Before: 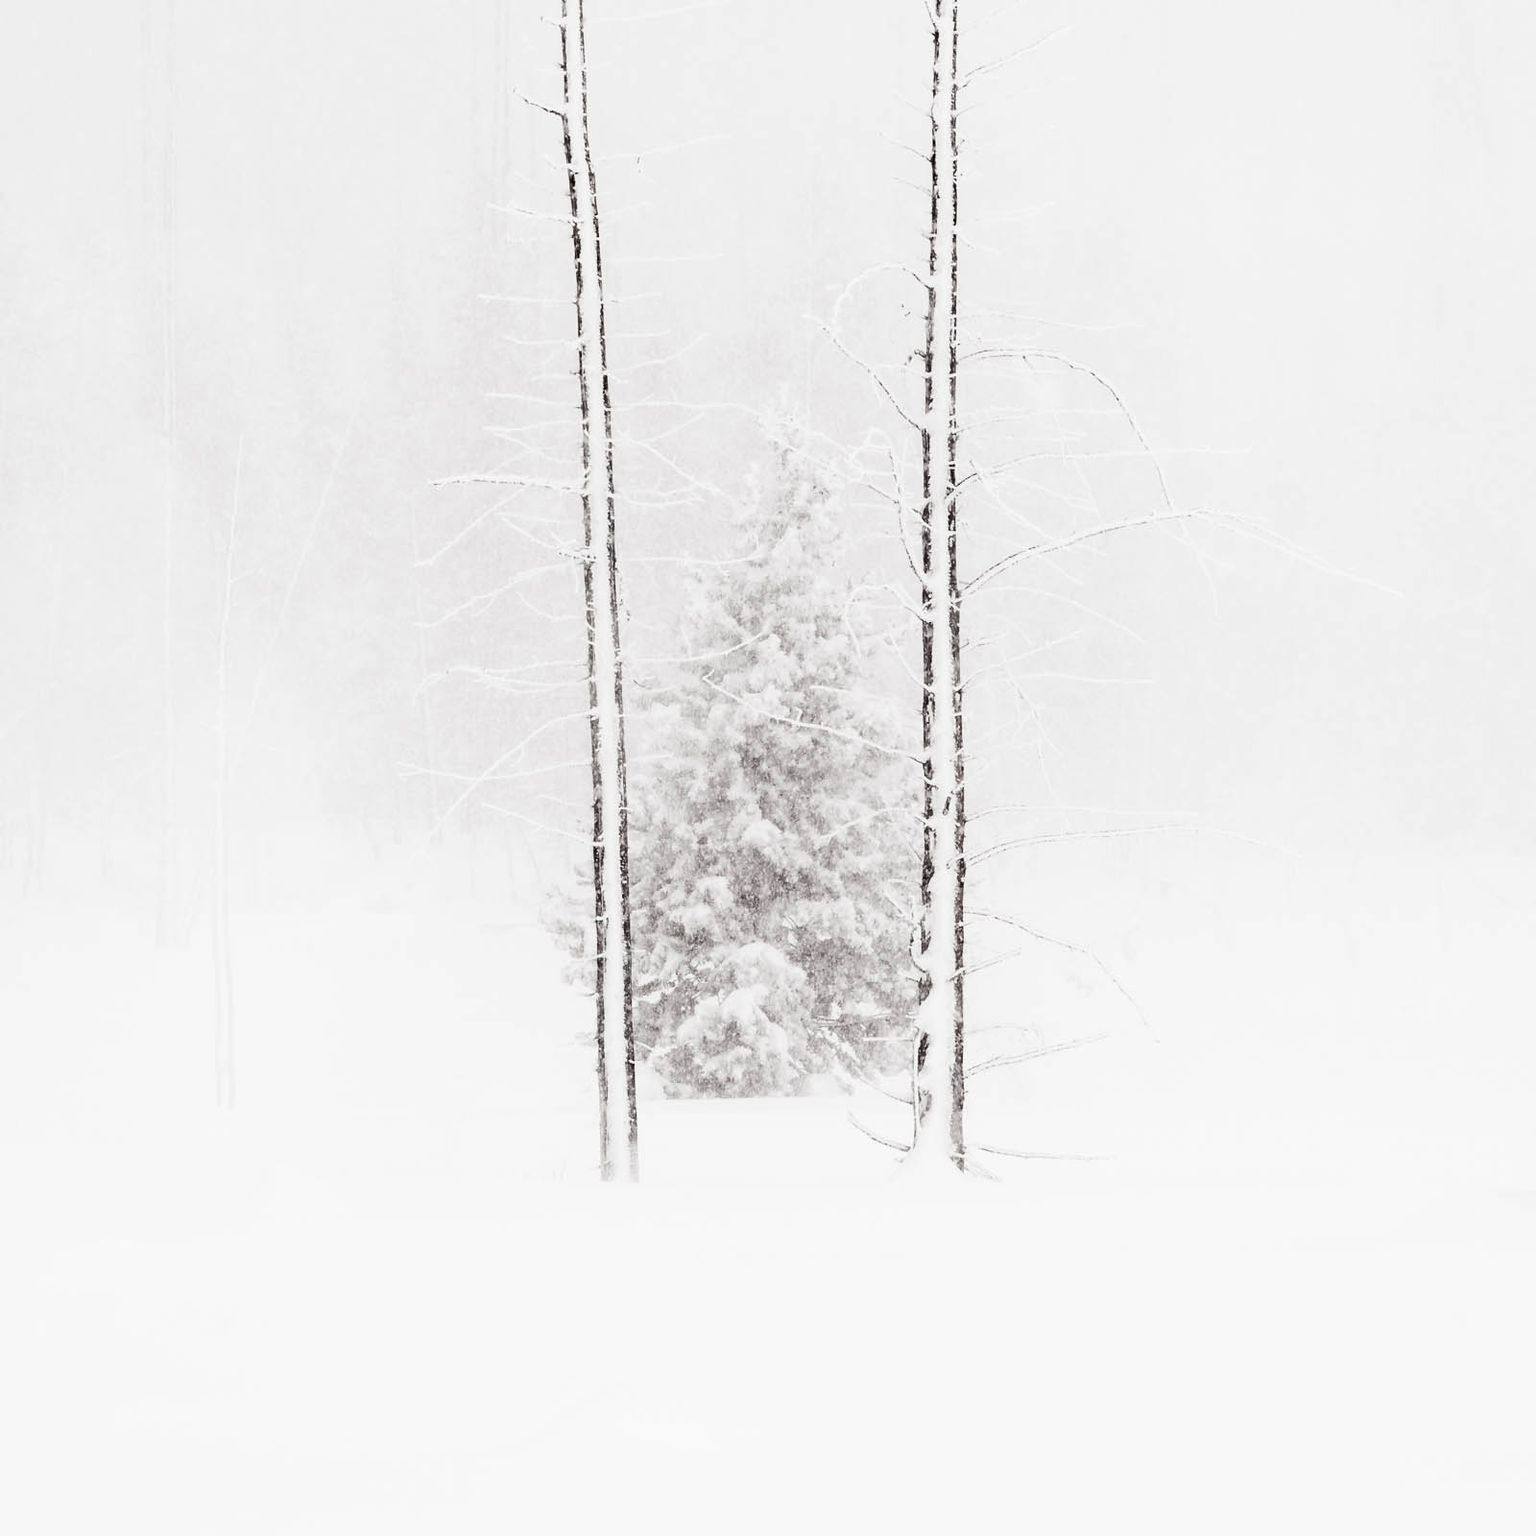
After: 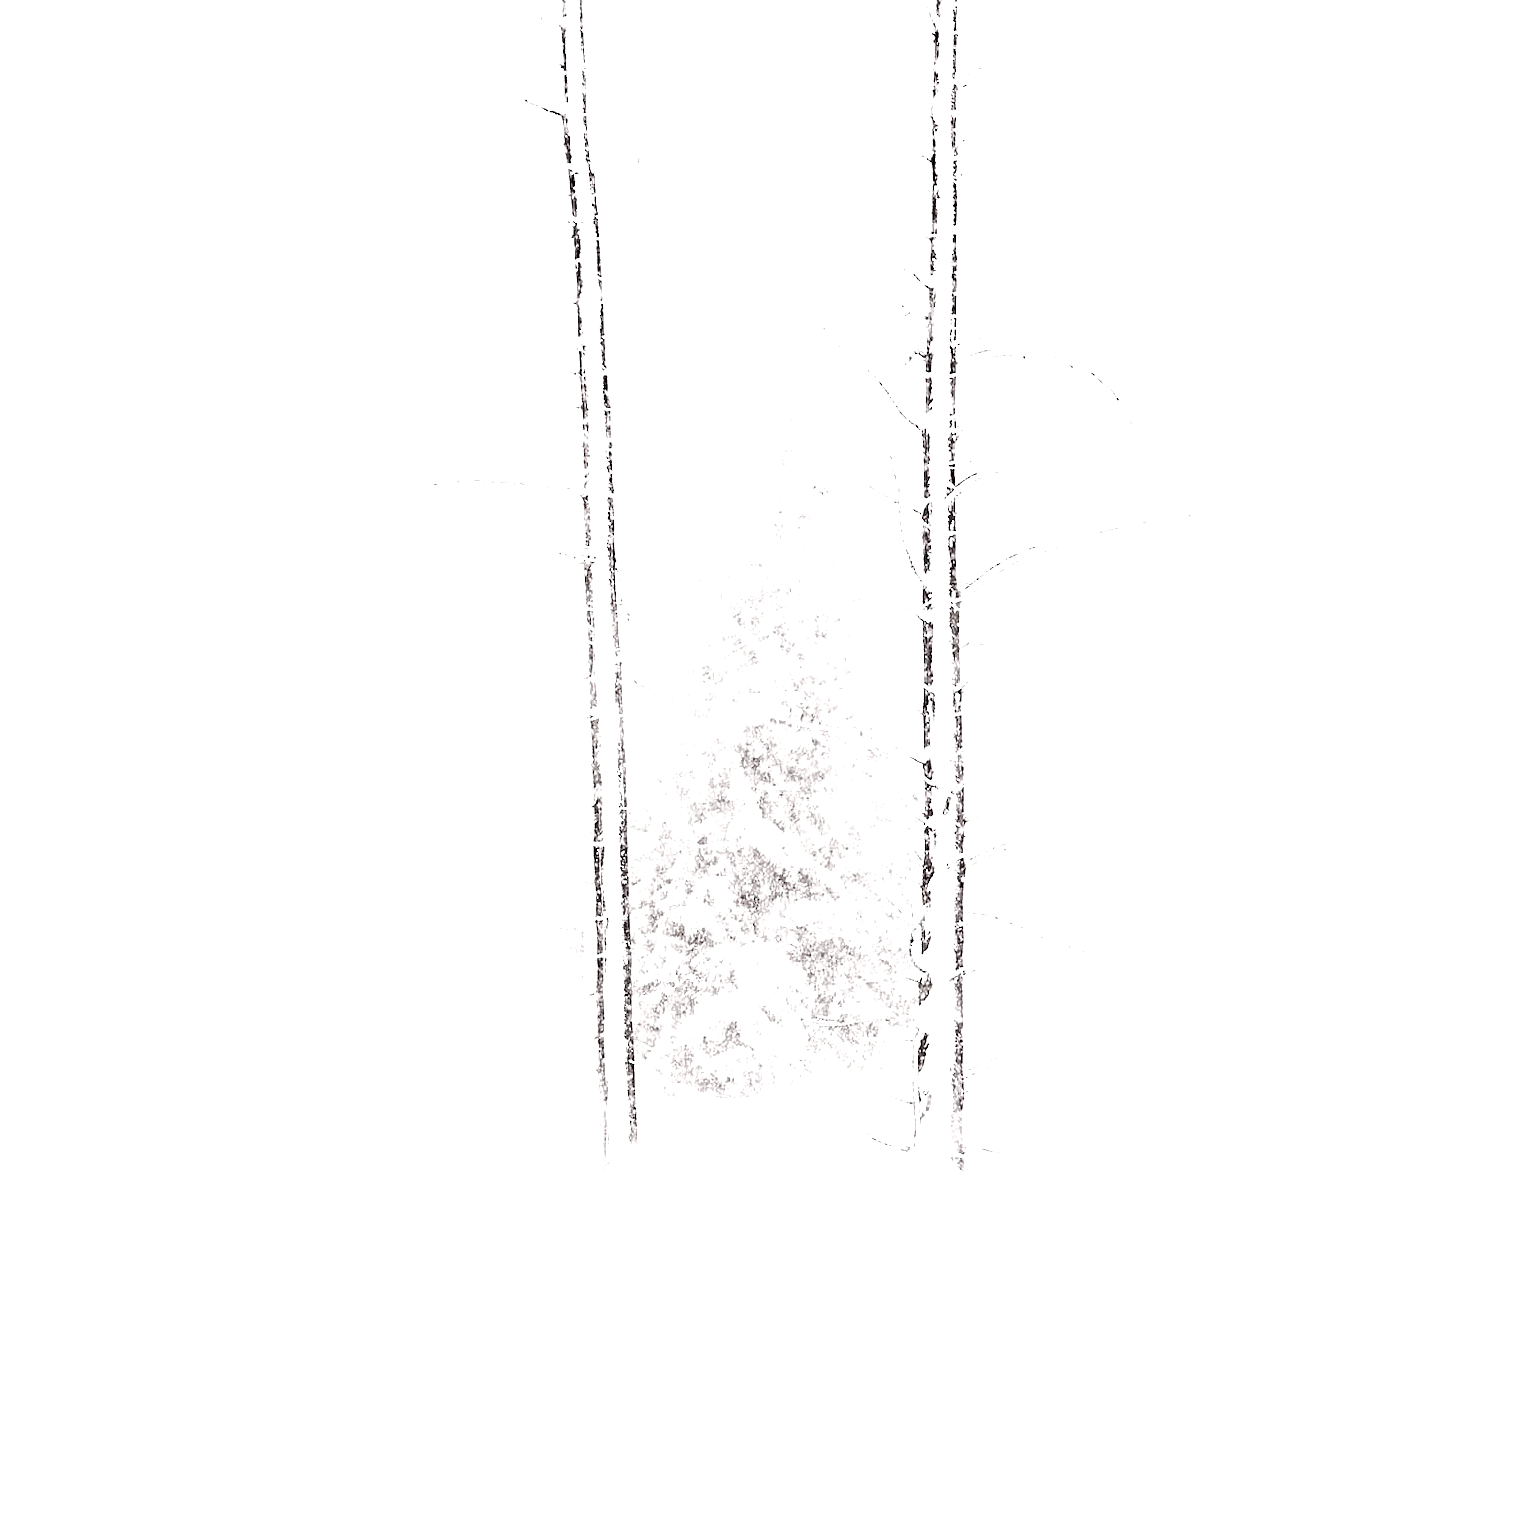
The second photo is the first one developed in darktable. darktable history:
color correction: highlights b* 0.058, saturation 0.86
exposure: black level correction 0, exposure 1 EV, compensate highlight preservation false
sharpen: on, module defaults
